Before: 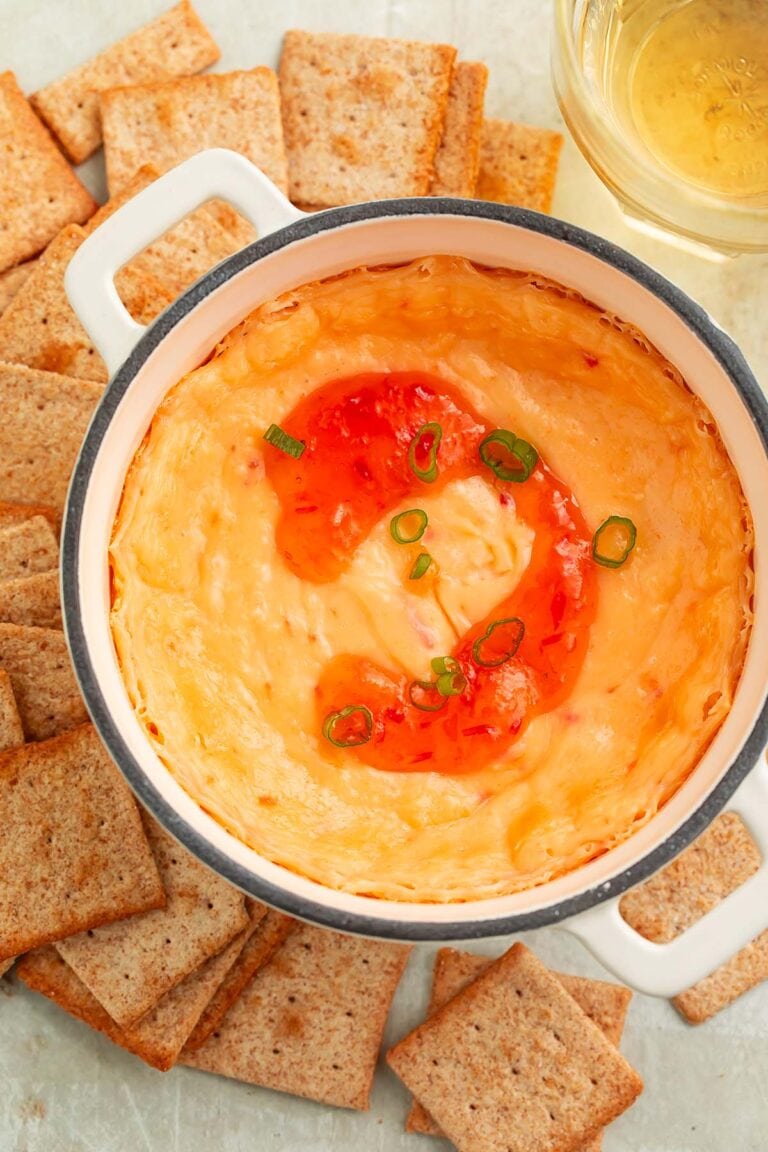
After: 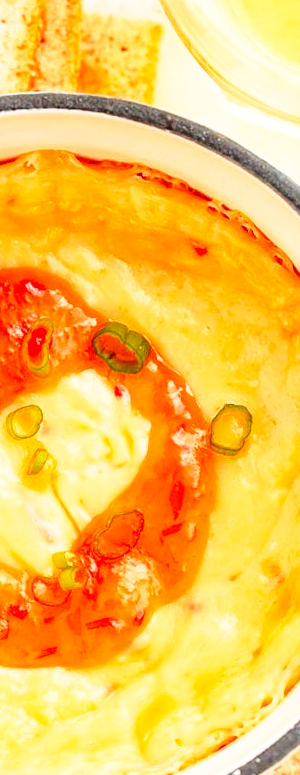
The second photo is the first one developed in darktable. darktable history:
crop and rotate: left 49.936%, top 10.094%, right 13.136%, bottom 24.256%
base curve: curves: ch0 [(0, 0) (0.026, 0.03) (0.109, 0.232) (0.351, 0.748) (0.669, 0.968) (1, 1)], preserve colors none
rotate and perspective: rotation -2.29°, automatic cropping off
